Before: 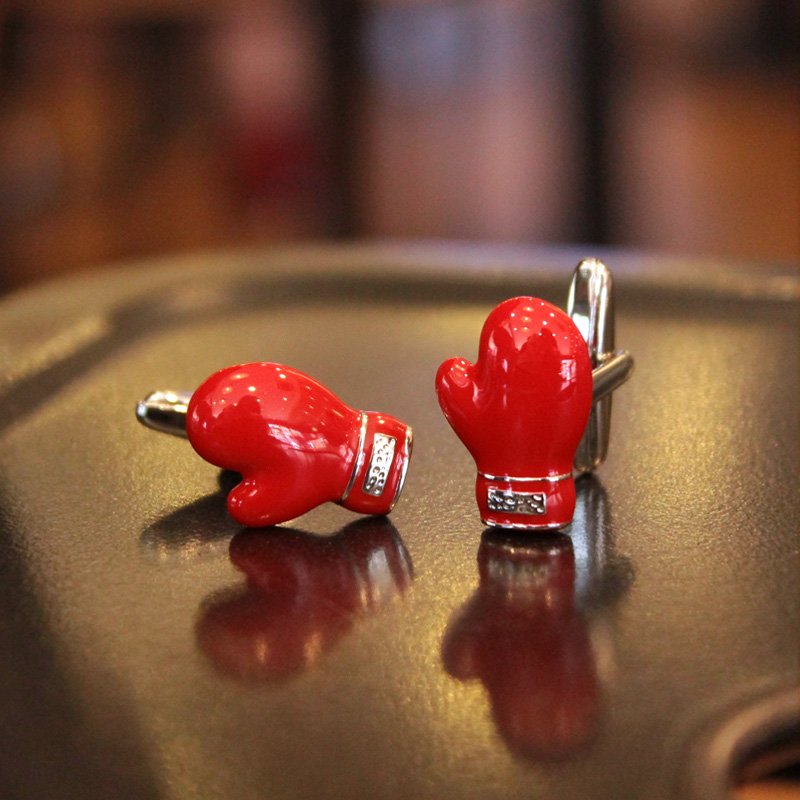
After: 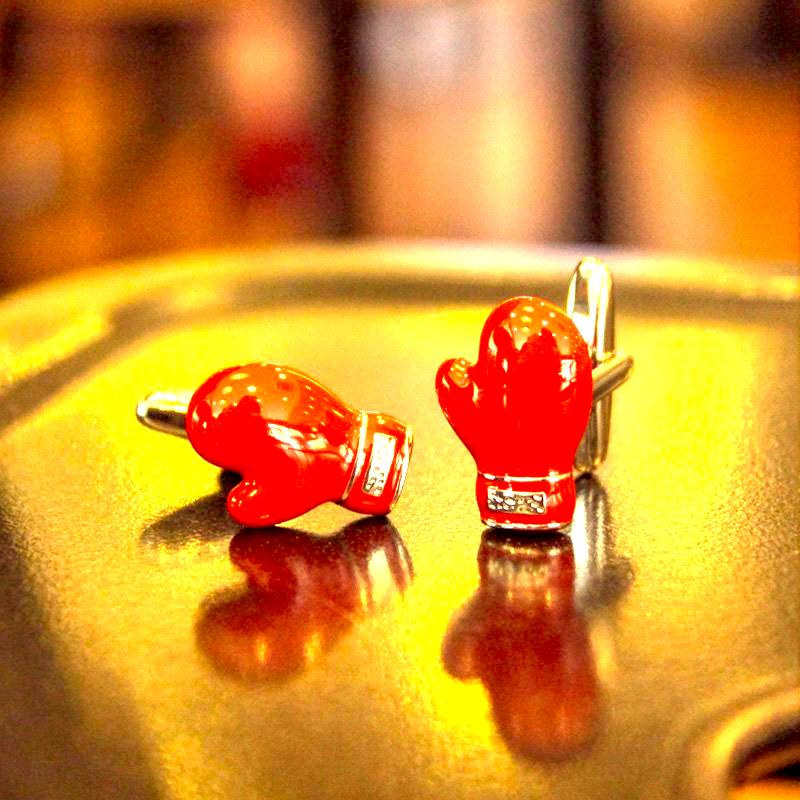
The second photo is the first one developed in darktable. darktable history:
exposure: black level correction 0.006, exposure 2.074 EV, compensate exposure bias true, compensate highlight preservation false
color correction: highlights a* -0.368, highlights b* 39.85, shadows a* 9.44, shadows b* -0.499
local contrast: on, module defaults
